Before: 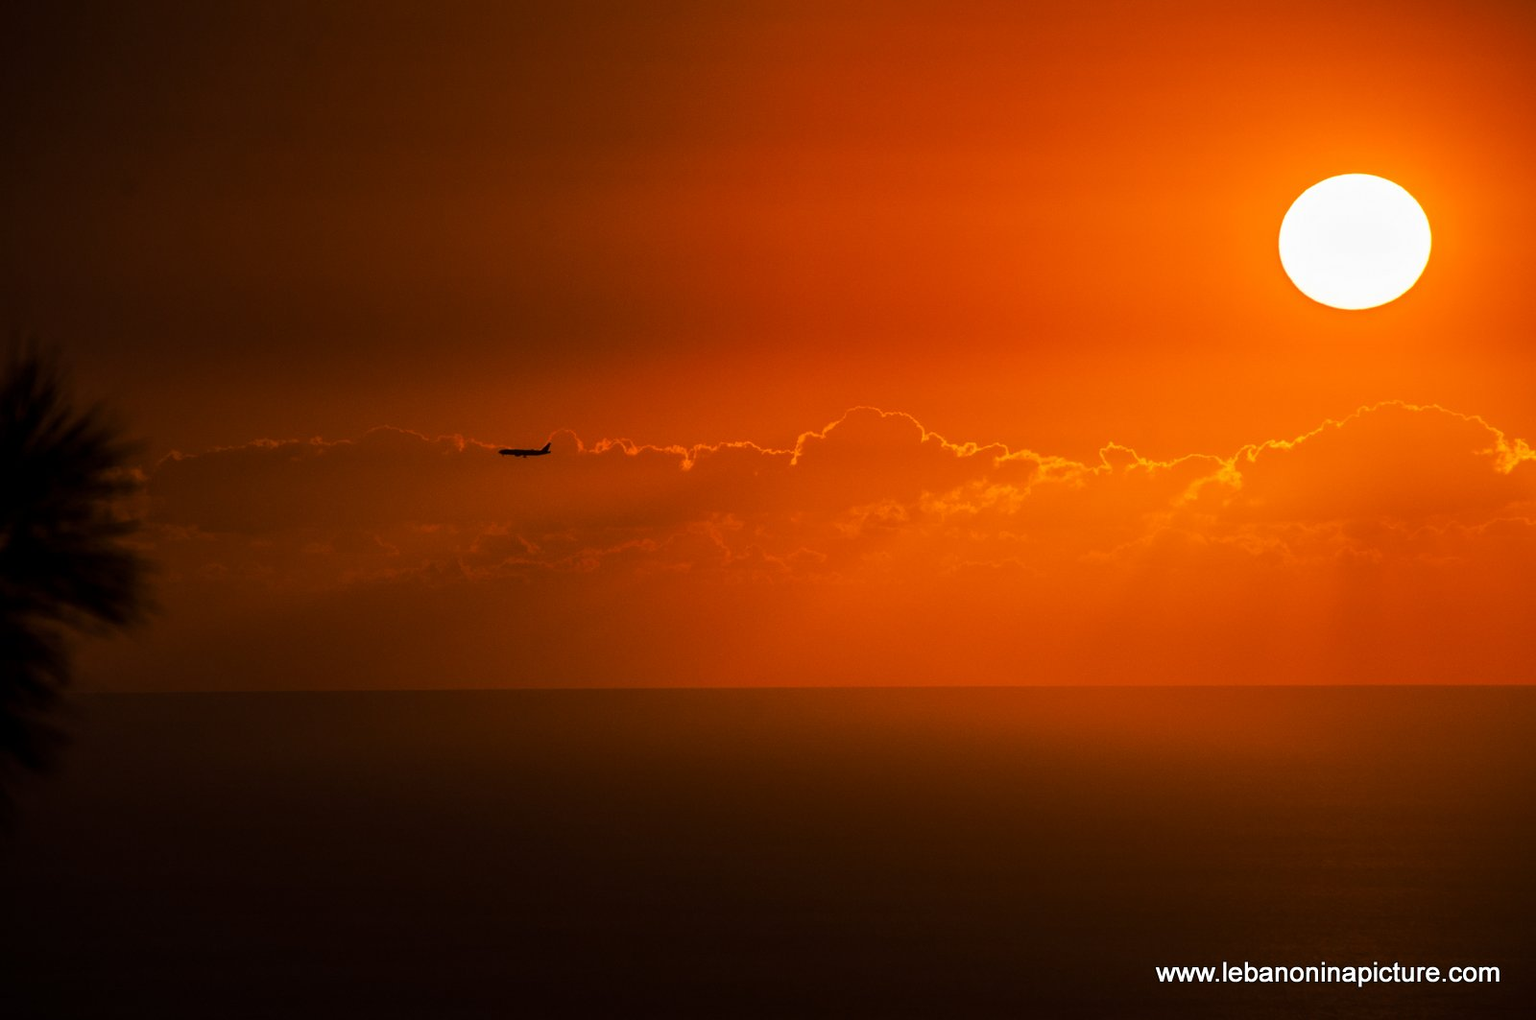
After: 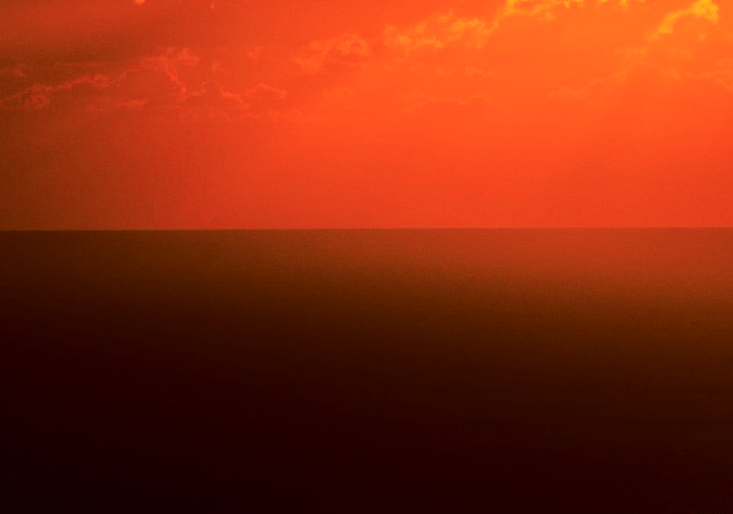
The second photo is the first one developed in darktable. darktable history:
exposure: exposure 0.131 EV, compensate highlight preservation false
crop: left 35.976%, top 45.819%, right 18.162%, bottom 5.807%
tone curve: curves: ch0 [(0, 0) (0.049, 0.01) (0.154, 0.081) (0.491, 0.519) (0.748, 0.765) (1, 0.919)]; ch1 [(0, 0) (0.172, 0.123) (0.317, 0.272) (0.391, 0.424) (0.499, 0.497) (0.531, 0.541) (0.615, 0.608) (0.741, 0.783) (1, 1)]; ch2 [(0, 0) (0.411, 0.424) (0.483, 0.478) (0.546, 0.532) (0.652, 0.633) (1, 1)], color space Lab, independent channels, preserve colors none
